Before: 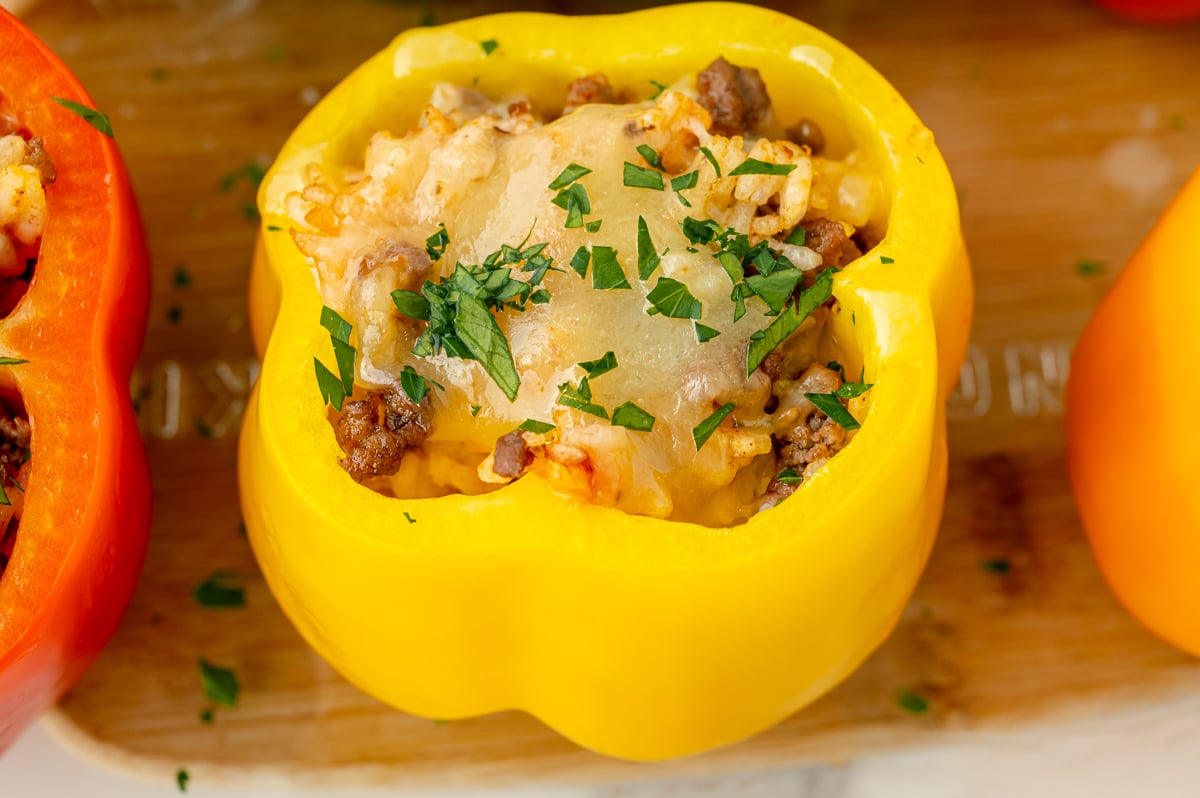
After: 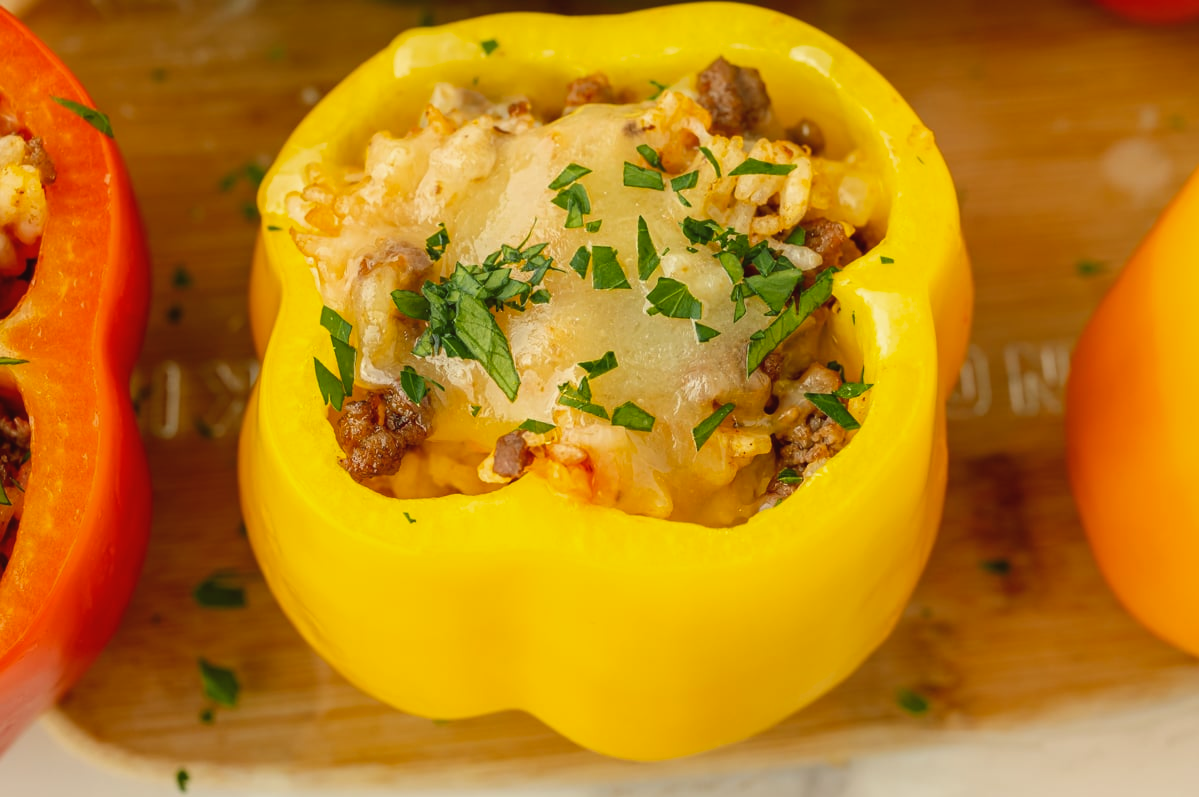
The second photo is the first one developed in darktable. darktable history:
white balance: red 0.988, blue 1.017
color balance: lift [1.005, 1.002, 0.998, 0.998], gamma [1, 1.021, 1.02, 0.979], gain [0.923, 1.066, 1.056, 0.934]
